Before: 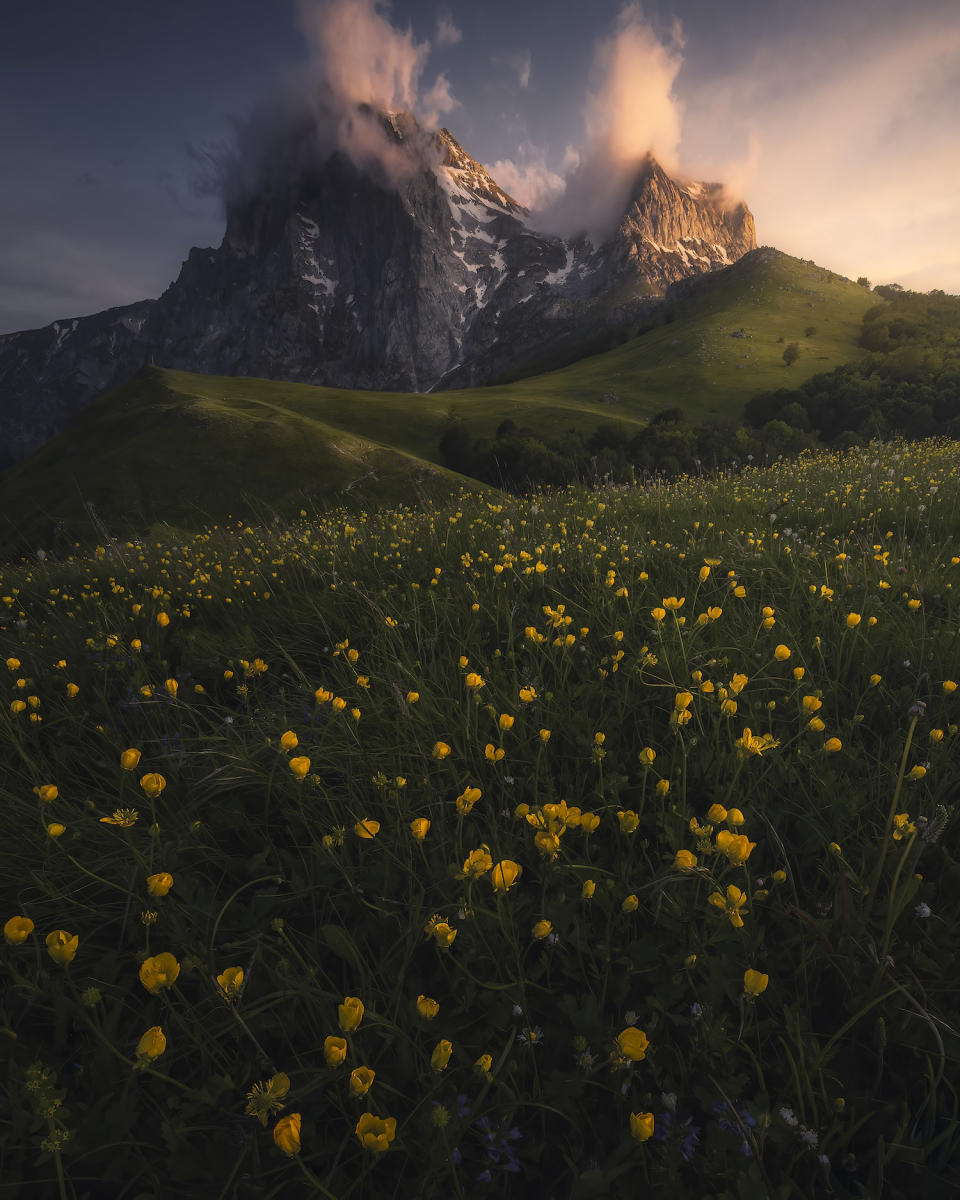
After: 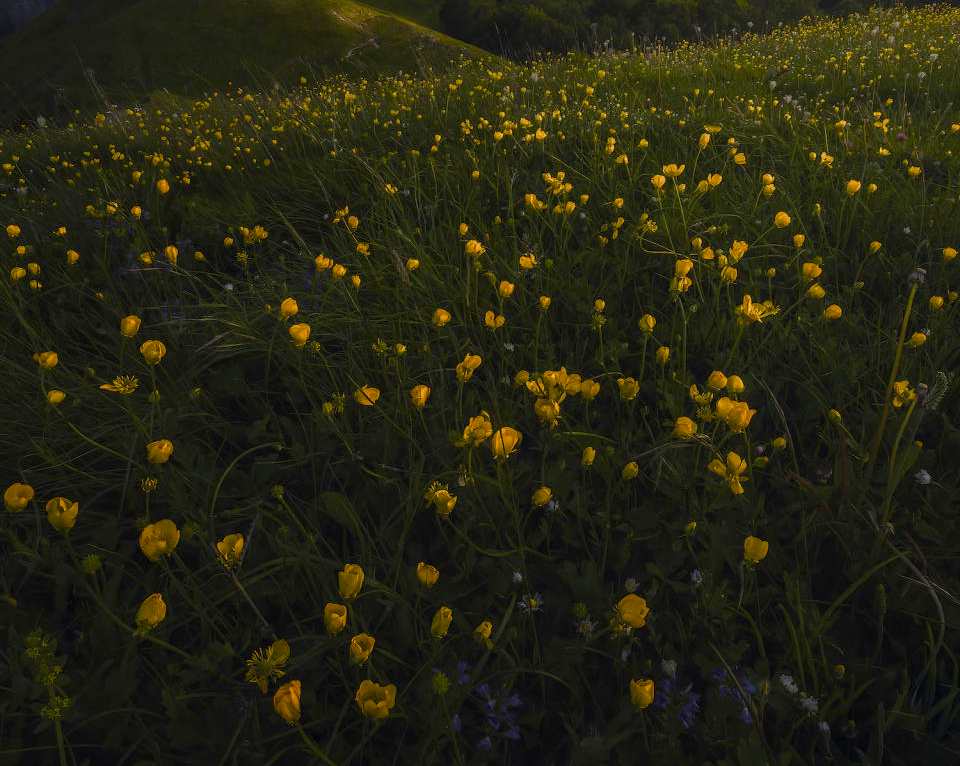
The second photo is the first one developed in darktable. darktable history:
crop and rotate: top 36.103%
local contrast: on, module defaults
color balance rgb: perceptual saturation grading › global saturation 24.744%, perceptual saturation grading › highlights -50.662%, perceptual saturation grading › mid-tones 19.476%, perceptual saturation grading › shadows 61.591%, global vibrance 9.509%
